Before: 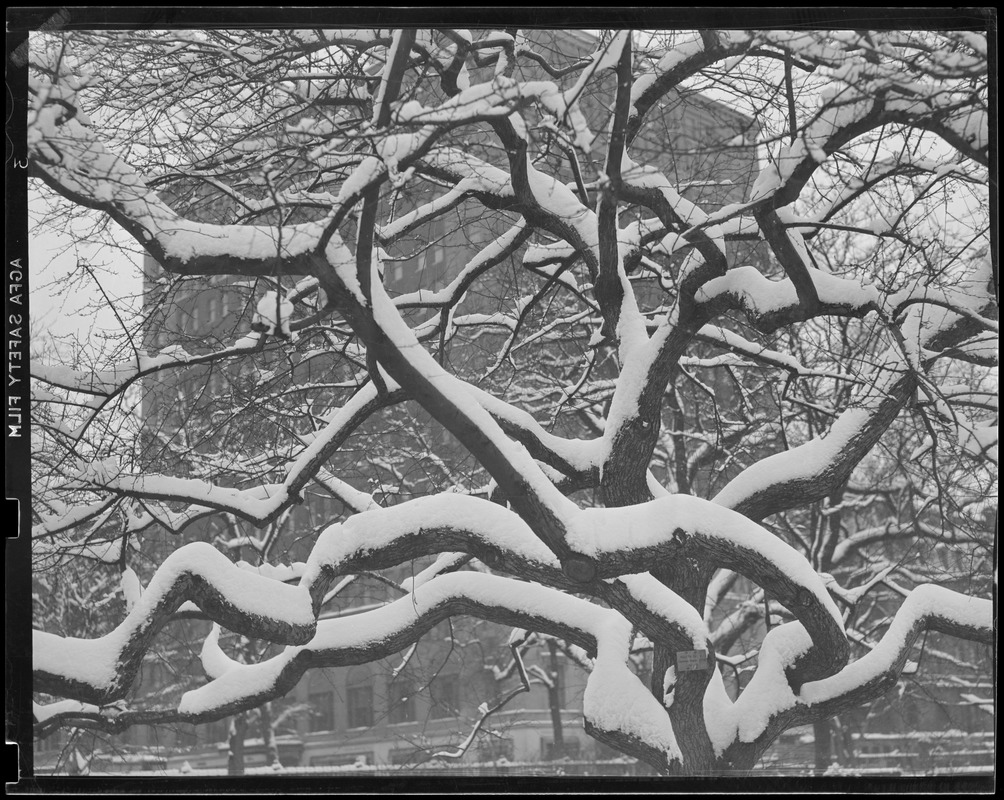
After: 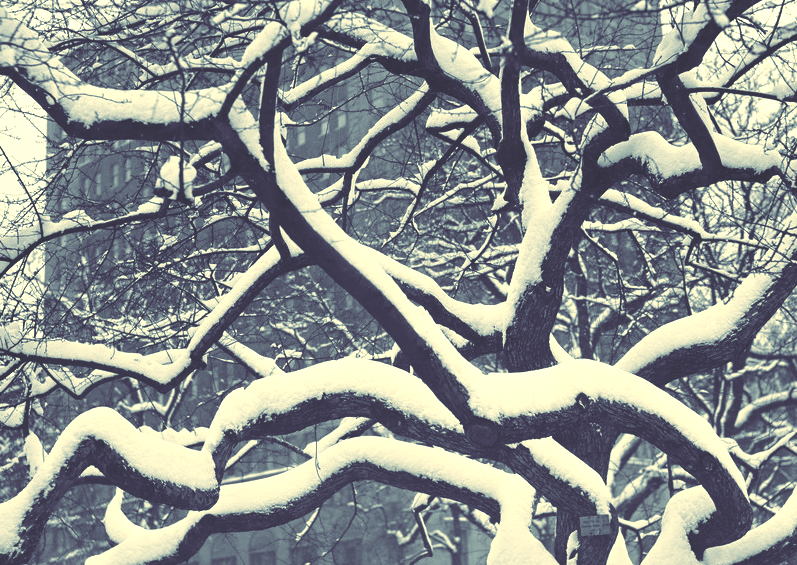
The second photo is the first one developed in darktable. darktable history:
white balance: red 1.123, blue 0.83
crop: left 9.712%, top 16.928%, right 10.845%, bottom 12.332%
tone equalizer: -8 EV -0.75 EV, -7 EV -0.7 EV, -6 EV -0.6 EV, -5 EV -0.4 EV, -3 EV 0.4 EV, -2 EV 0.6 EV, -1 EV 0.7 EV, +0 EV 0.75 EV, edges refinement/feathering 500, mask exposure compensation -1.57 EV, preserve details no
rgb curve: curves: ch0 [(0, 0.186) (0.314, 0.284) (0.576, 0.466) (0.805, 0.691) (0.936, 0.886)]; ch1 [(0, 0.186) (0.314, 0.284) (0.581, 0.534) (0.771, 0.746) (0.936, 0.958)]; ch2 [(0, 0.216) (0.275, 0.39) (1, 1)], mode RGB, independent channels, compensate middle gray true, preserve colors none
